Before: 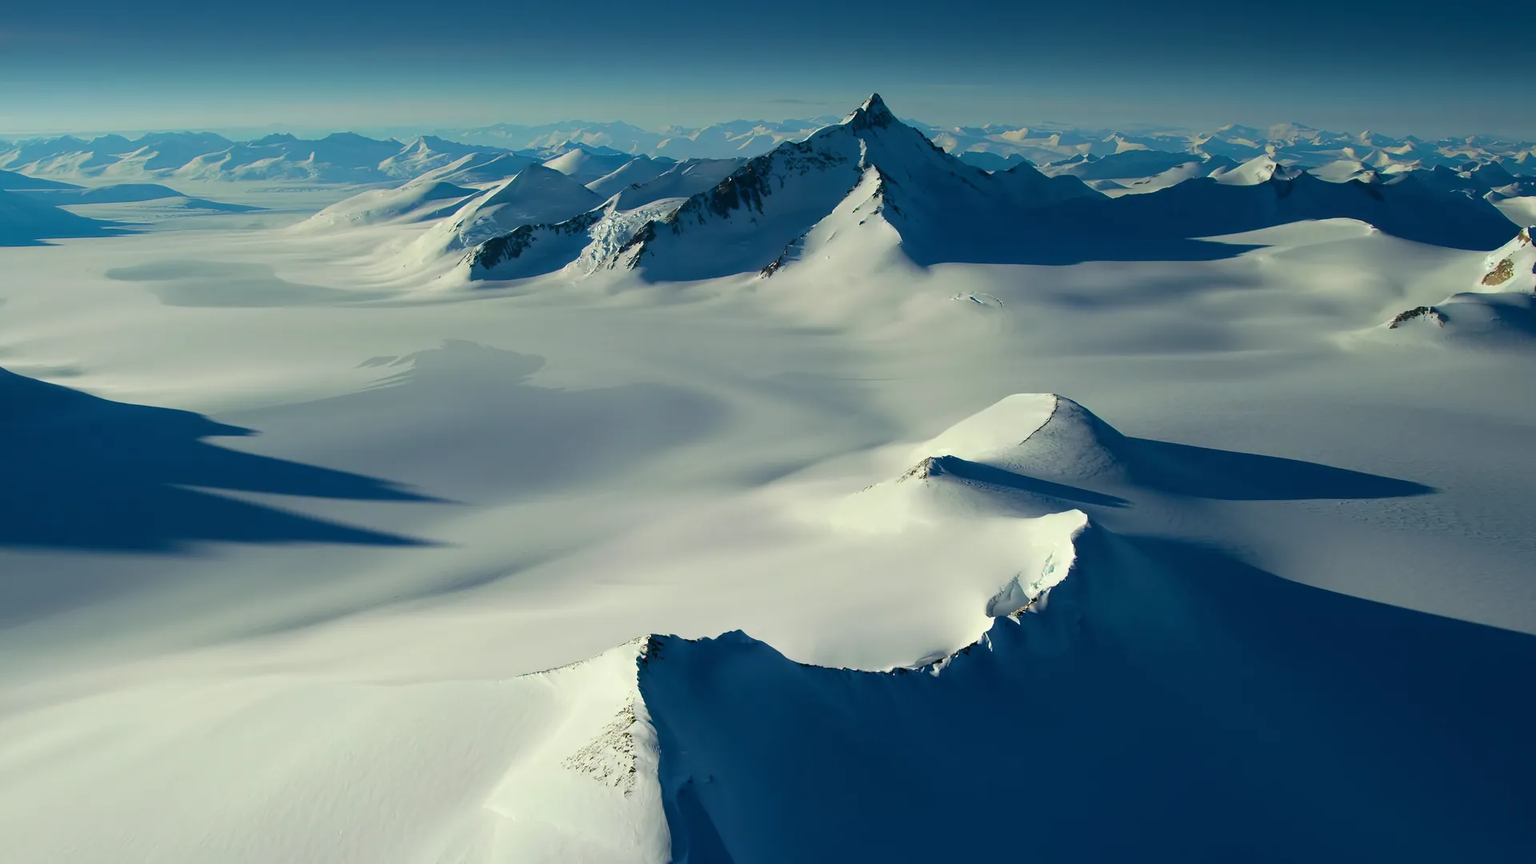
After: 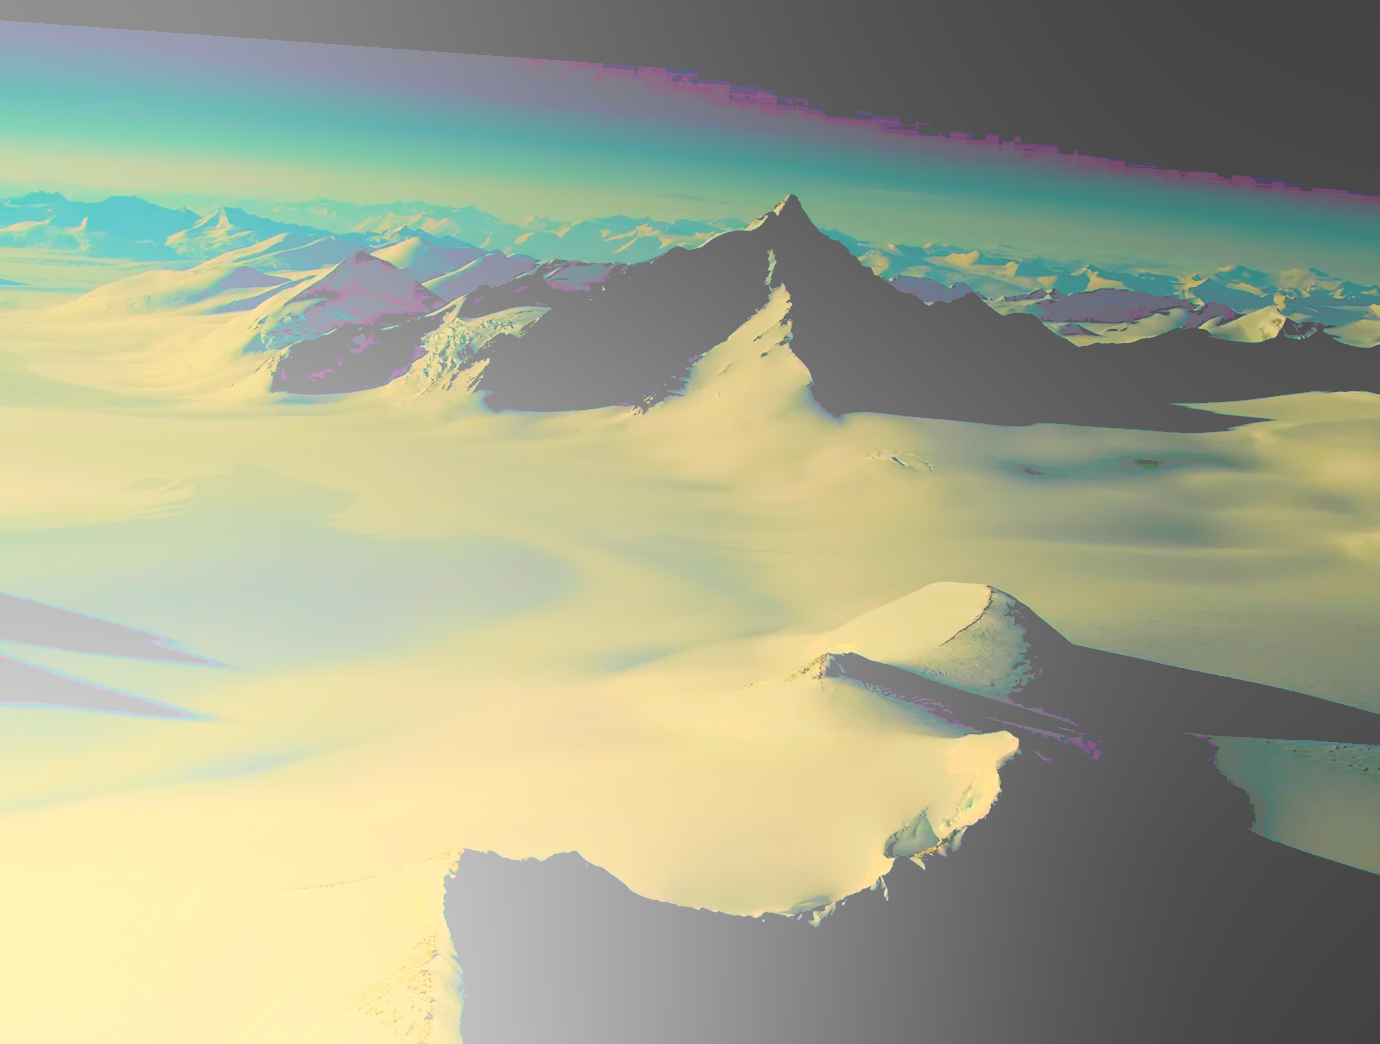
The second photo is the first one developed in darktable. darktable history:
crop: left 18.479%, right 12.2%, bottom 13.971%
exposure: black level correction 0.1, exposure -0.092 EV, compensate highlight preservation false
tone curve: curves: ch0 [(0, 0) (0.003, 0.149) (0.011, 0.152) (0.025, 0.154) (0.044, 0.164) (0.069, 0.179) (0.1, 0.194) (0.136, 0.211) (0.177, 0.232) (0.224, 0.258) (0.277, 0.289) (0.335, 0.326) (0.399, 0.371) (0.468, 0.438) (0.543, 0.504) (0.623, 0.569) (0.709, 0.642) (0.801, 0.716) (0.898, 0.775) (1, 1)], preserve colors none
rotate and perspective: rotation 4.1°, automatic cropping off
bloom: size 70%, threshold 25%, strength 70%
white balance: red 1.123, blue 0.83
color balance rgb: perceptual saturation grading › global saturation 10%, global vibrance 20%
